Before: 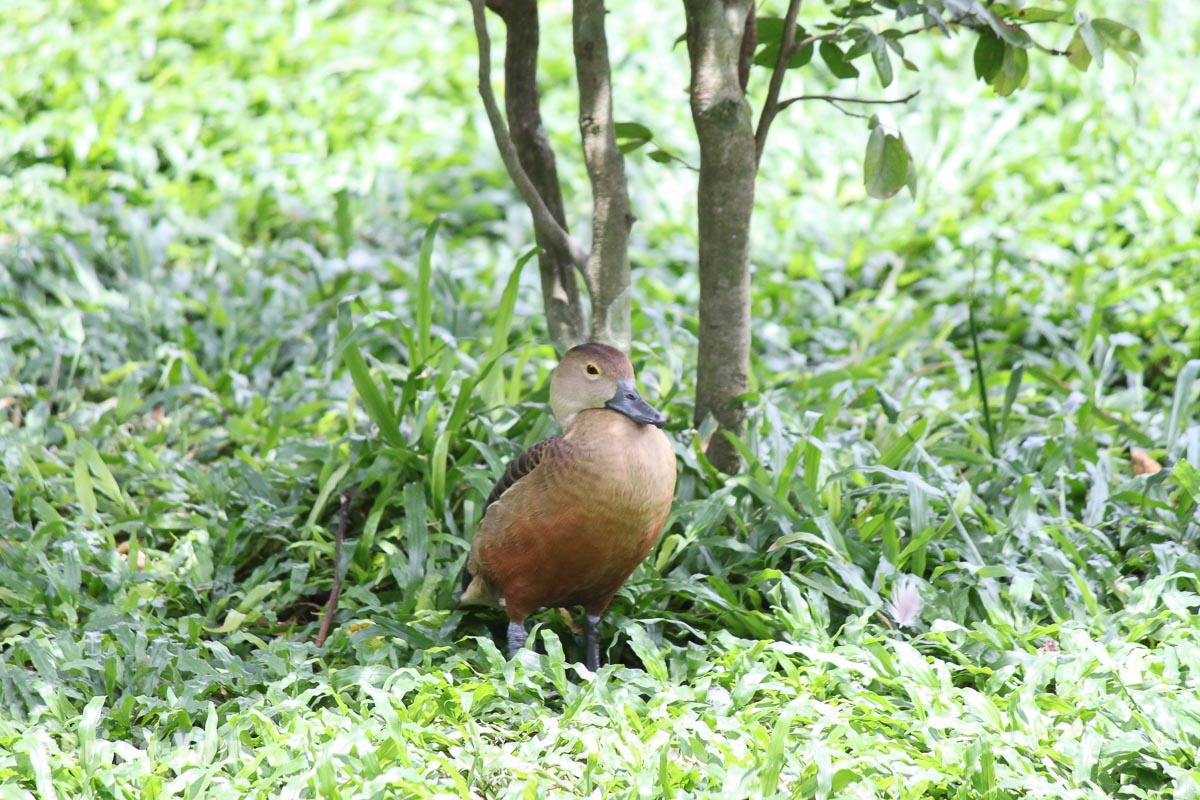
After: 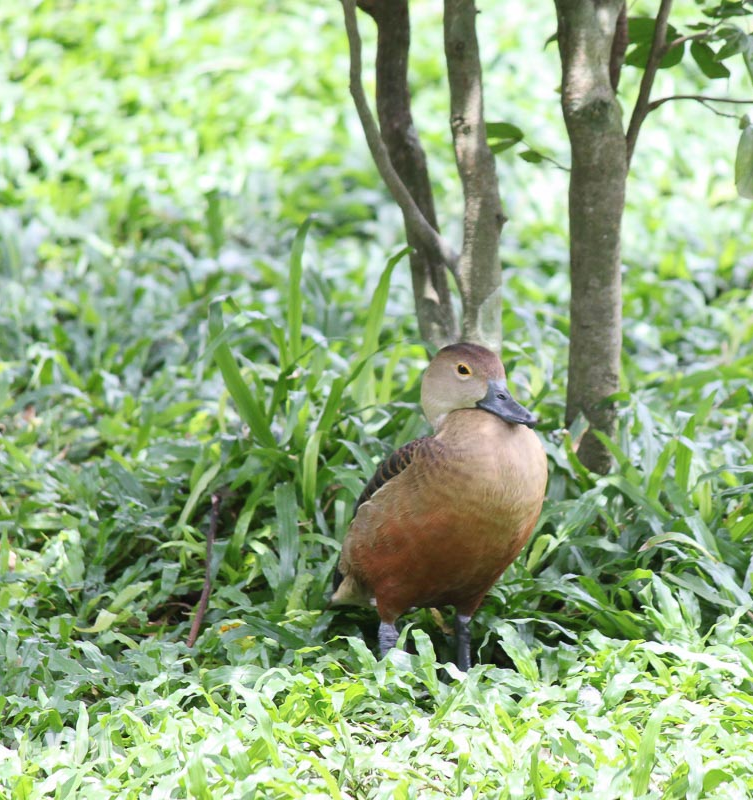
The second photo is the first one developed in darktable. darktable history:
crop: left 10.788%, right 26.384%
